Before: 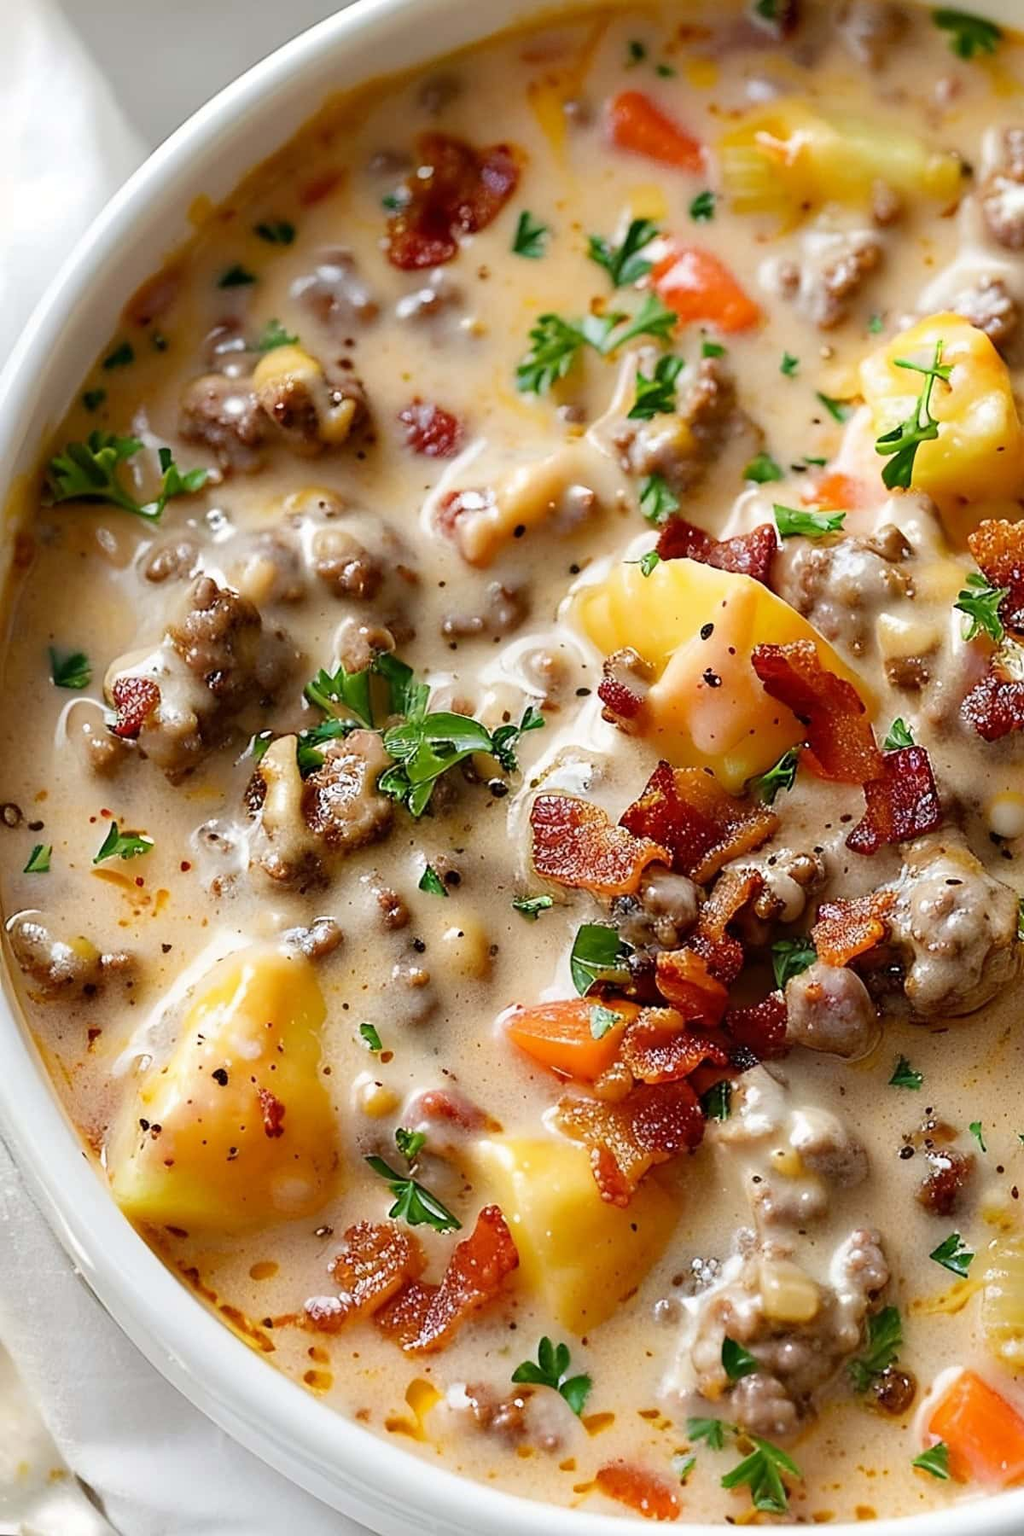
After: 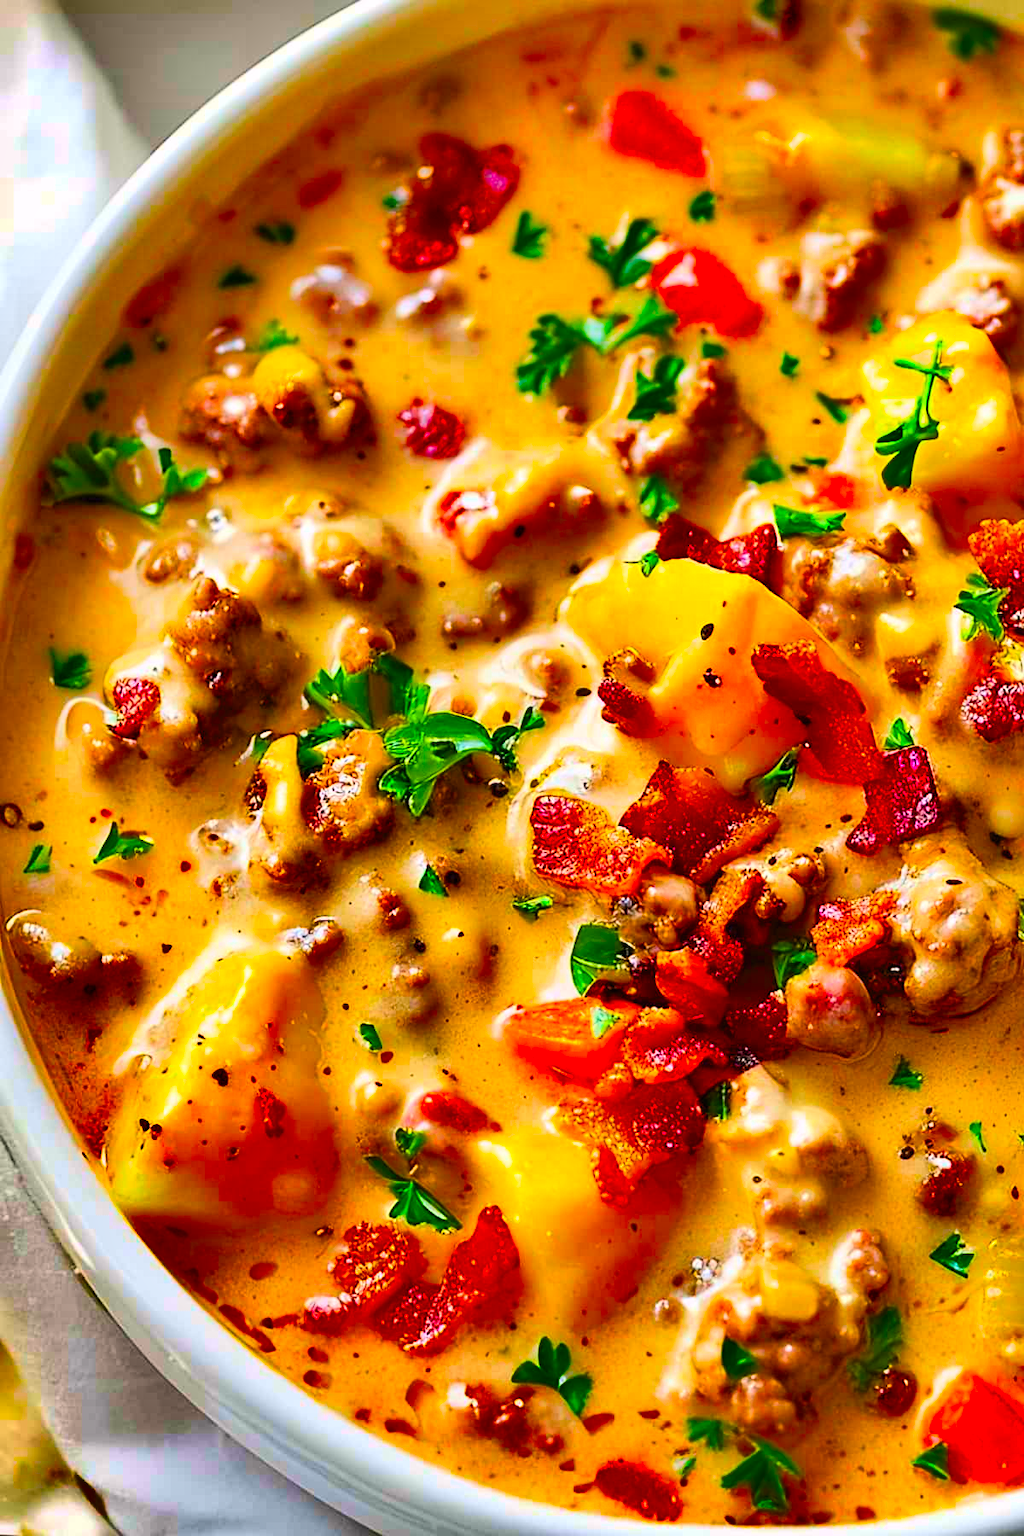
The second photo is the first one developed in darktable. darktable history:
contrast brightness saturation: contrast 0.197, brightness 0.199, saturation 0.797
shadows and highlights: shadows 21, highlights -80.81, soften with gaussian
color balance rgb: highlights gain › chroma 0.2%, highlights gain › hue 330.13°, perceptual saturation grading › global saturation 49.557%, global vibrance 50.453%
